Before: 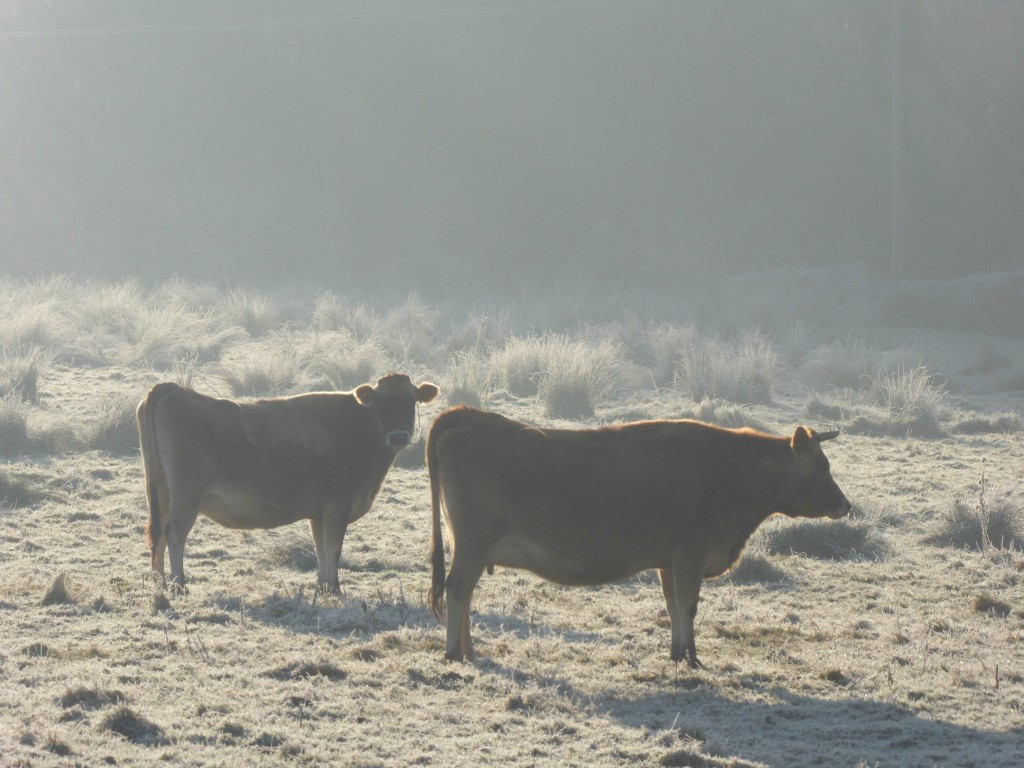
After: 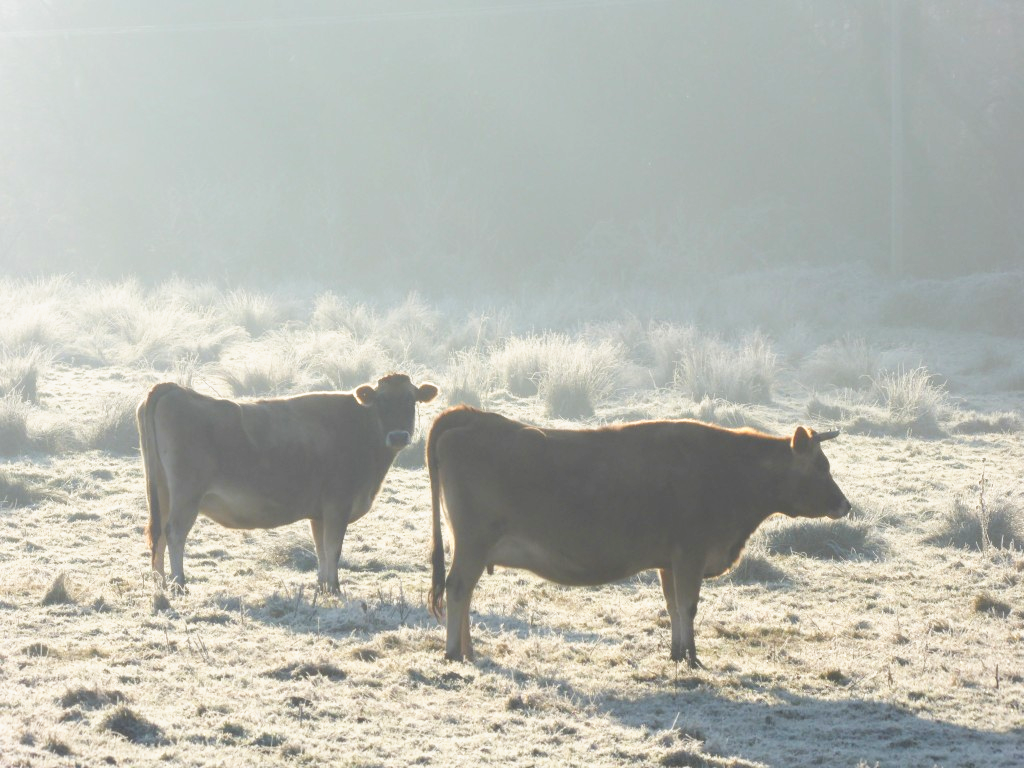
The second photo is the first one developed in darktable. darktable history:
tone curve: curves: ch0 [(0, 0) (0.051, 0.047) (0.102, 0.099) (0.236, 0.249) (0.429, 0.473) (0.67, 0.755) (0.875, 0.948) (1, 0.985)]; ch1 [(0, 0) (0.339, 0.298) (0.402, 0.363) (0.453, 0.413) (0.485, 0.469) (0.494, 0.493) (0.504, 0.502) (0.515, 0.526) (0.563, 0.591) (0.597, 0.639) (0.834, 0.888) (1, 1)]; ch2 [(0, 0) (0.362, 0.353) (0.425, 0.439) (0.501, 0.501) (0.537, 0.538) (0.58, 0.59) (0.642, 0.669) (0.773, 0.856) (1, 1)], preserve colors none
exposure: black level correction 0.005, exposure 0.281 EV, compensate exposure bias true, compensate highlight preservation false
